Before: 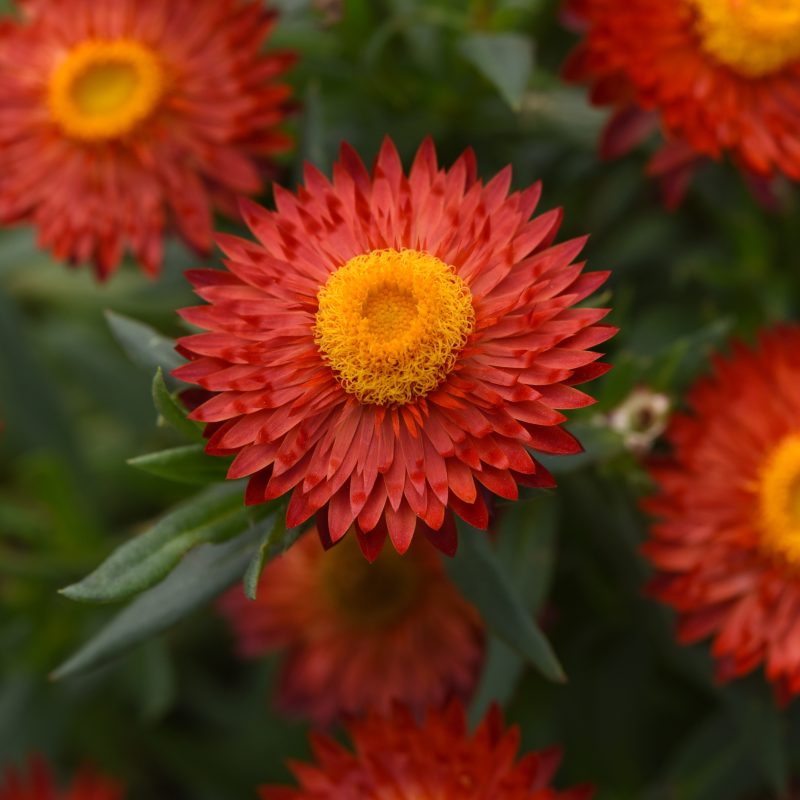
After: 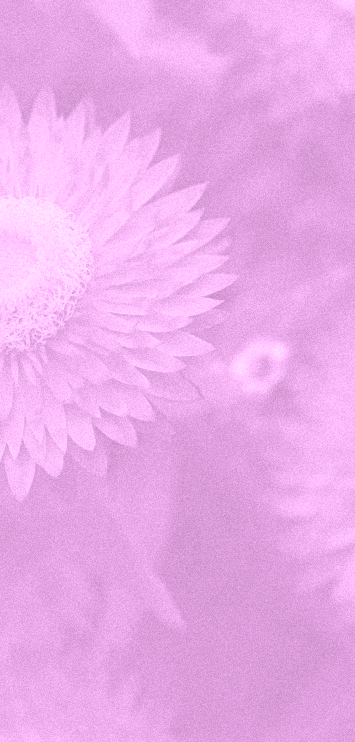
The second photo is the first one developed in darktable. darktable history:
crop: left 47.628%, top 6.643%, right 7.874%
sharpen: on, module defaults
exposure: black level correction -0.002, exposure 0.54 EV, compensate highlight preservation false
colorize: hue 331.2°, saturation 75%, source mix 30.28%, lightness 70.52%, version 1
contrast brightness saturation: saturation -1
grain: mid-tones bias 0%
